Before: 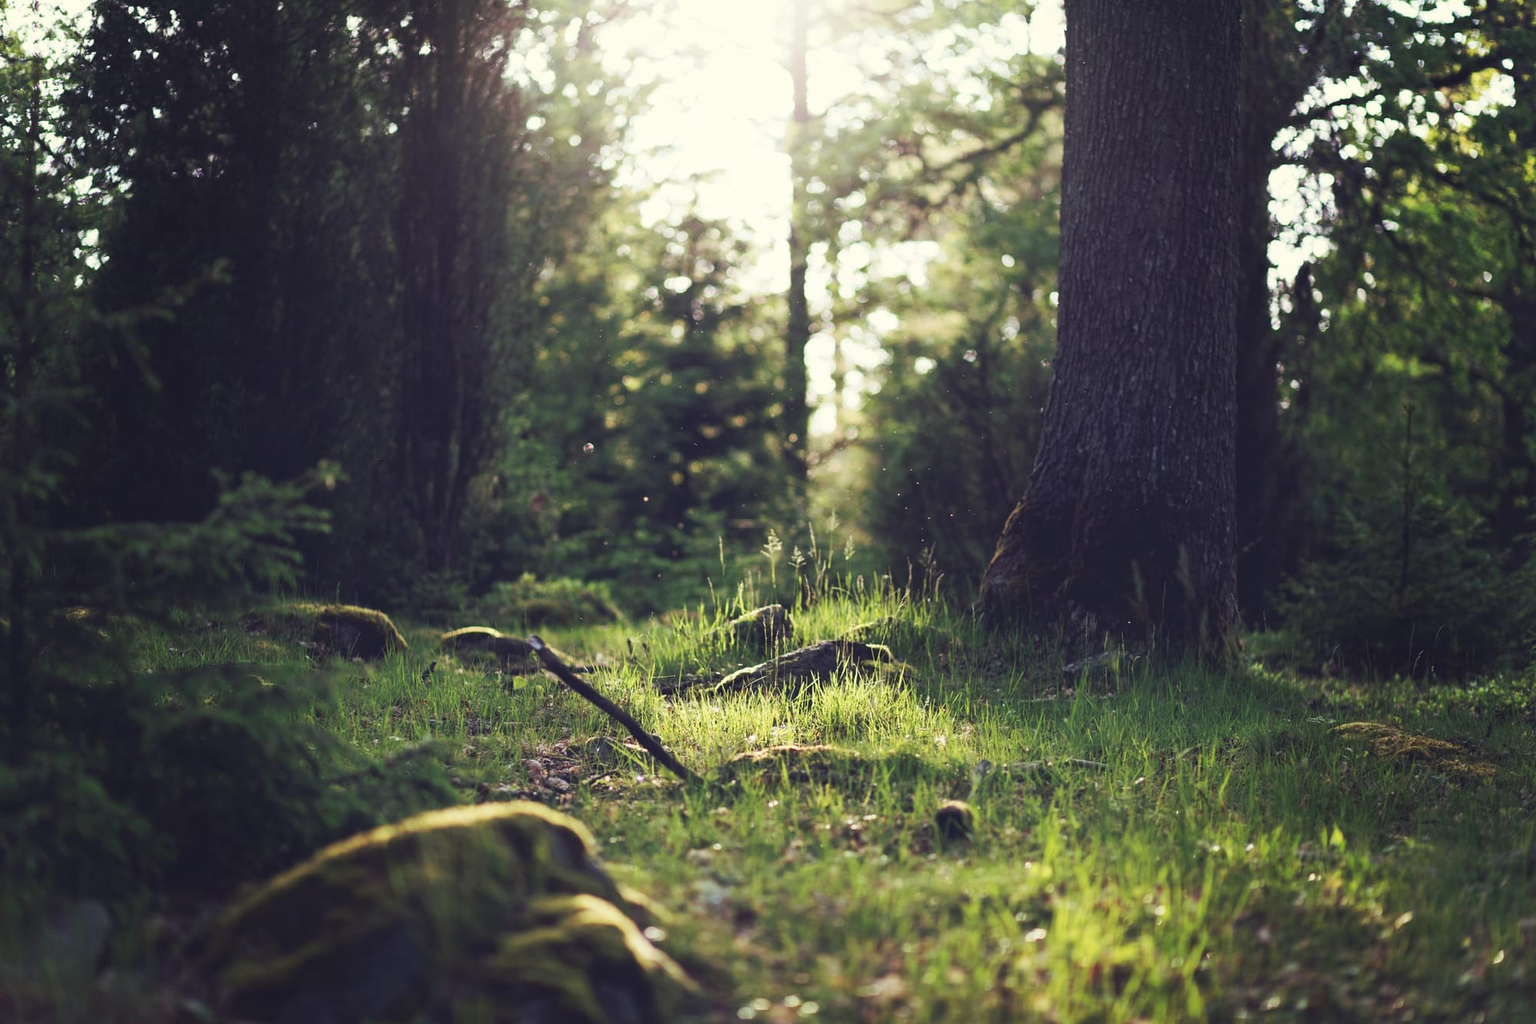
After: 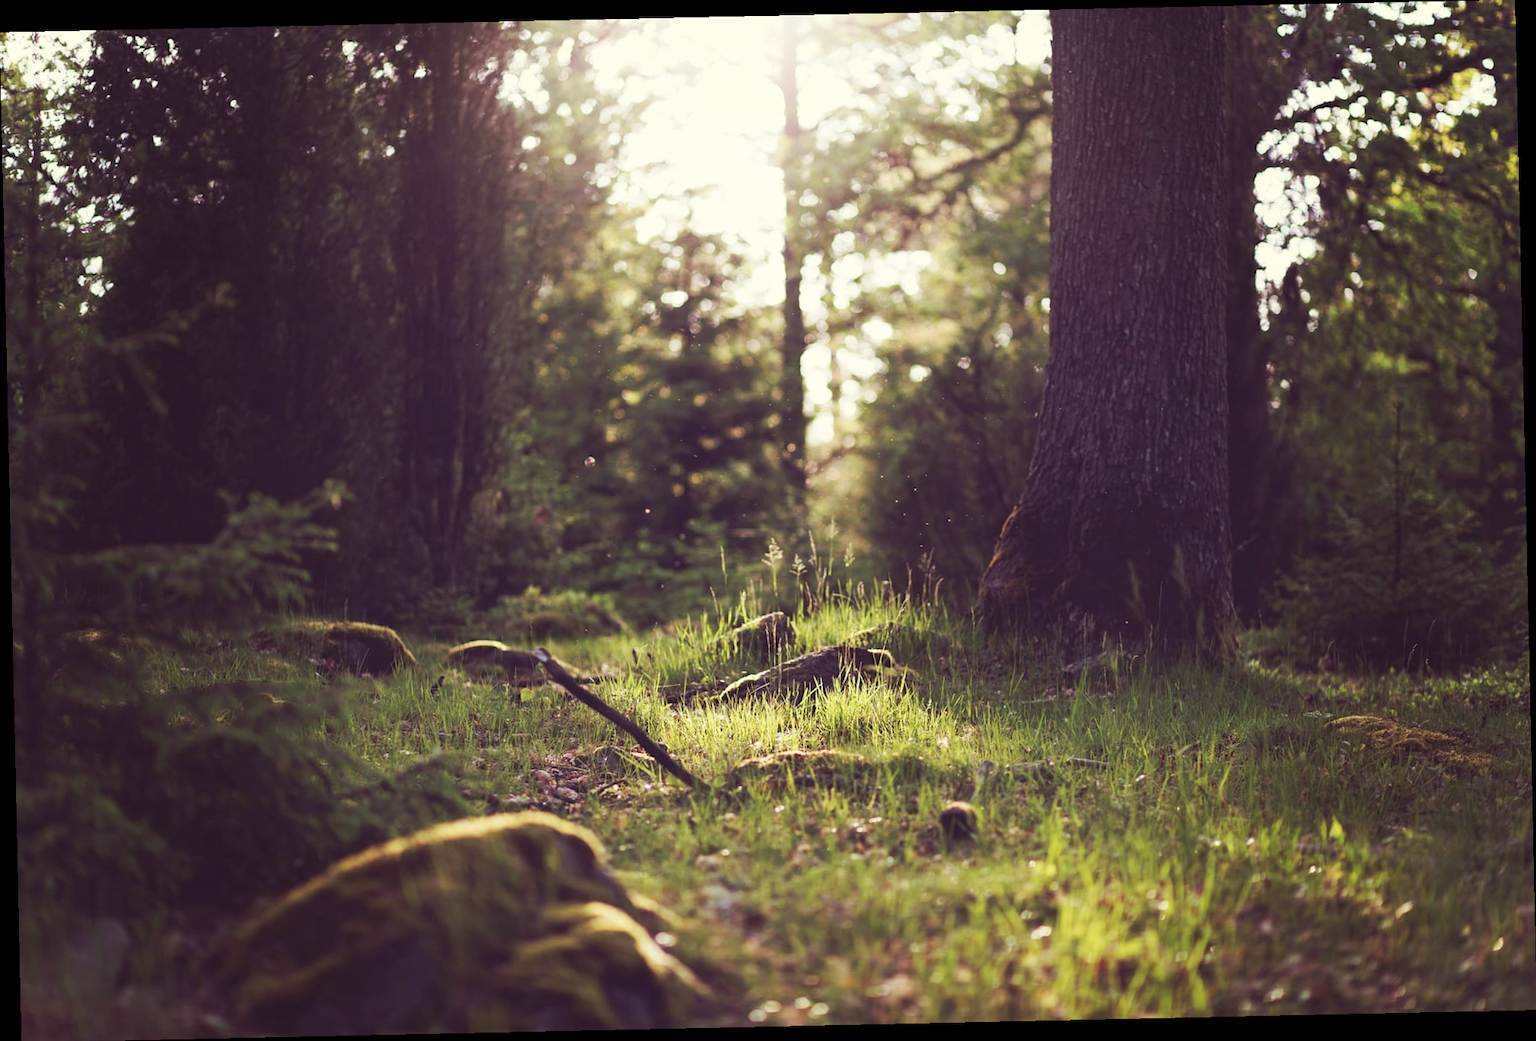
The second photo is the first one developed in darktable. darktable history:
rotate and perspective: rotation -1.24°, automatic cropping off
rgb levels: mode RGB, independent channels, levels [[0, 0.474, 1], [0, 0.5, 1], [0, 0.5, 1]]
